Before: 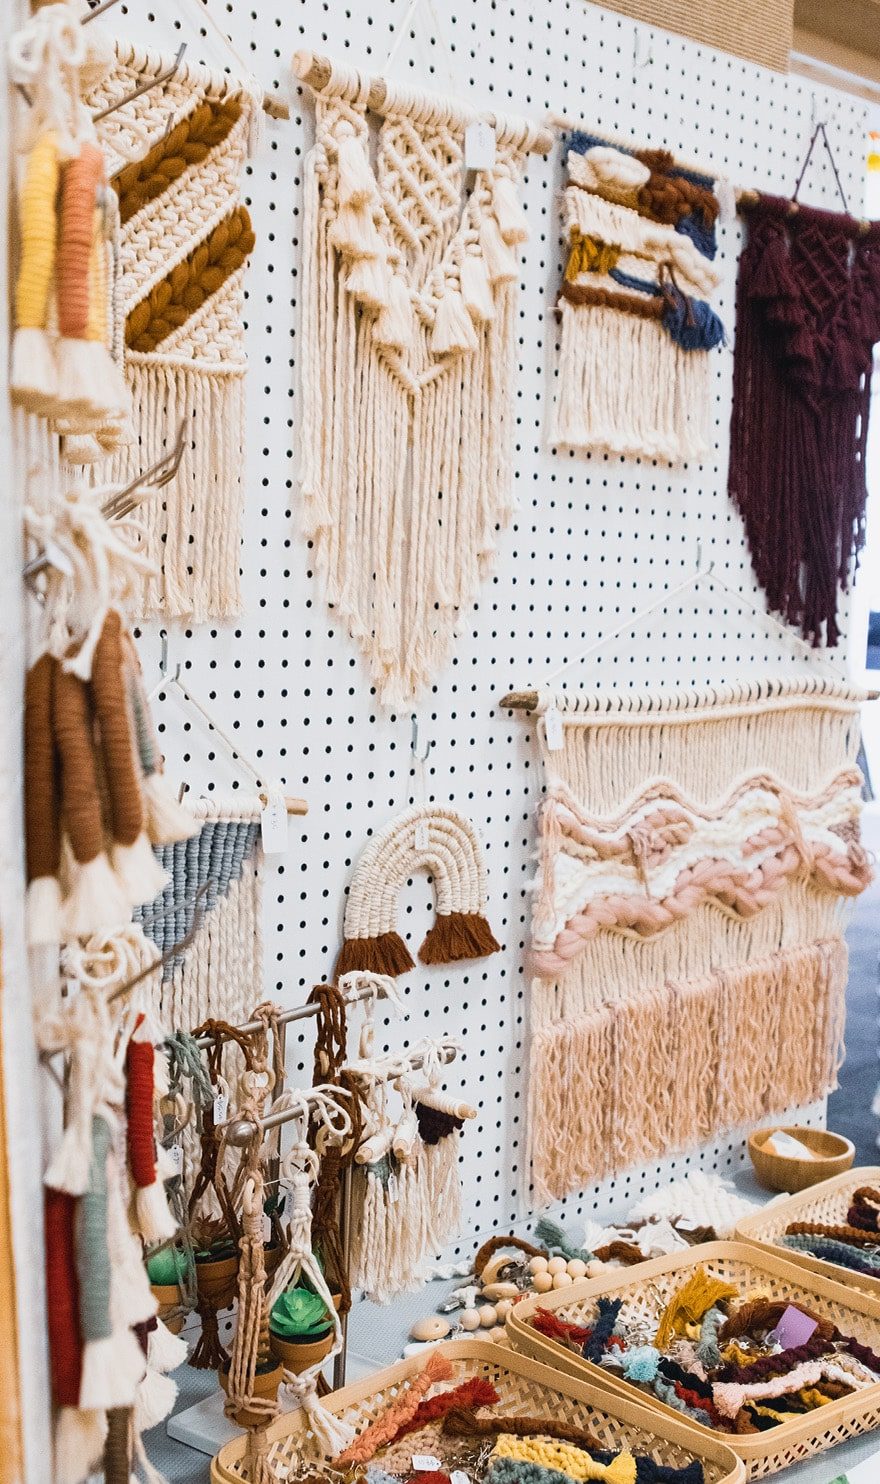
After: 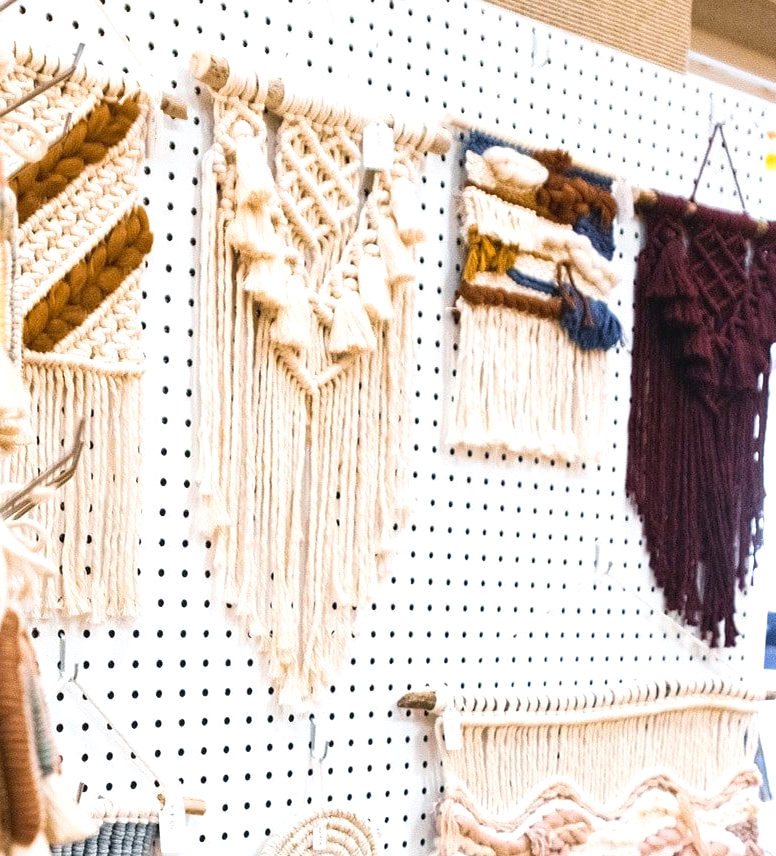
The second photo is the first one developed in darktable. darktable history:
crop and rotate: left 11.727%, bottom 42.314%
exposure: black level correction 0.001, exposure 0.499 EV, compensate highlight preservation false
